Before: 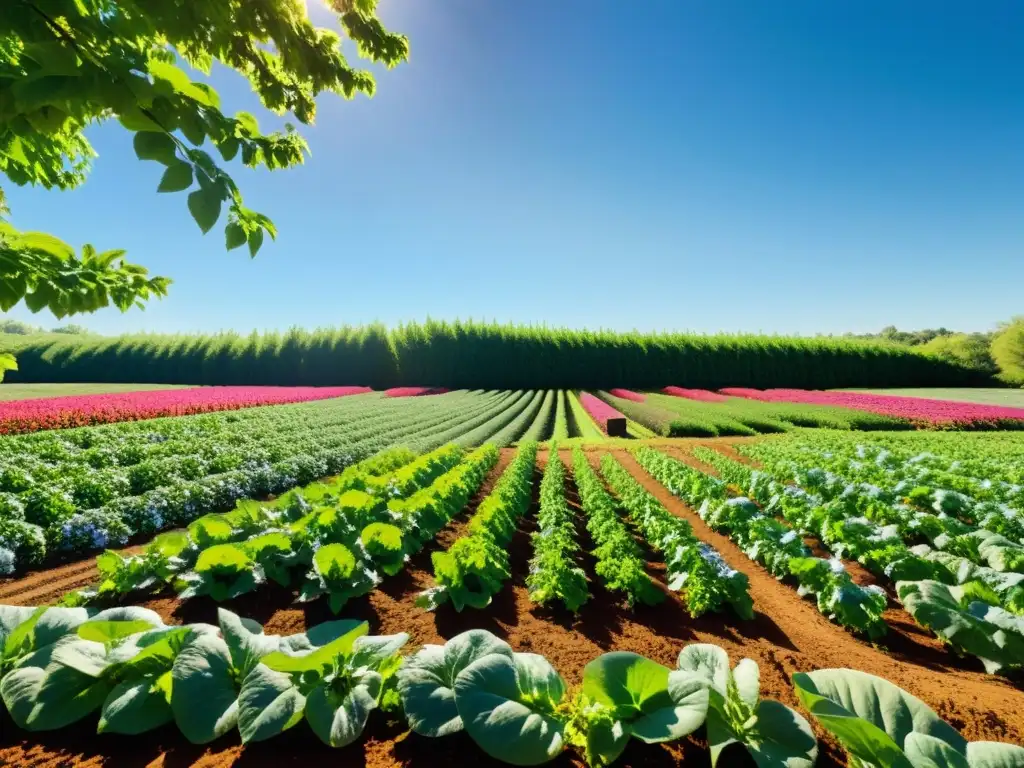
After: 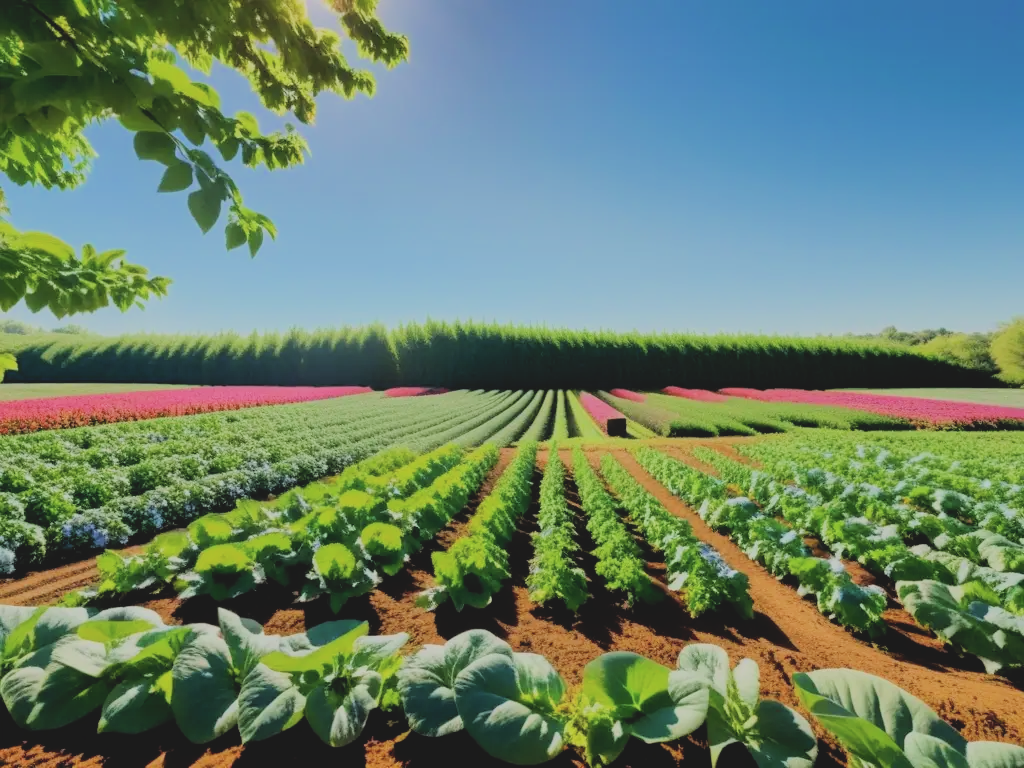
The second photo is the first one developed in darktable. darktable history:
filmic rgb: black relative exposure -7.65 EV, white relative exposure 4.56 EV, hardness 3.61, color science v6 (2022)
contrast brightness saturation: contrast -0.15, brightness 0.05, saturation -0.12
